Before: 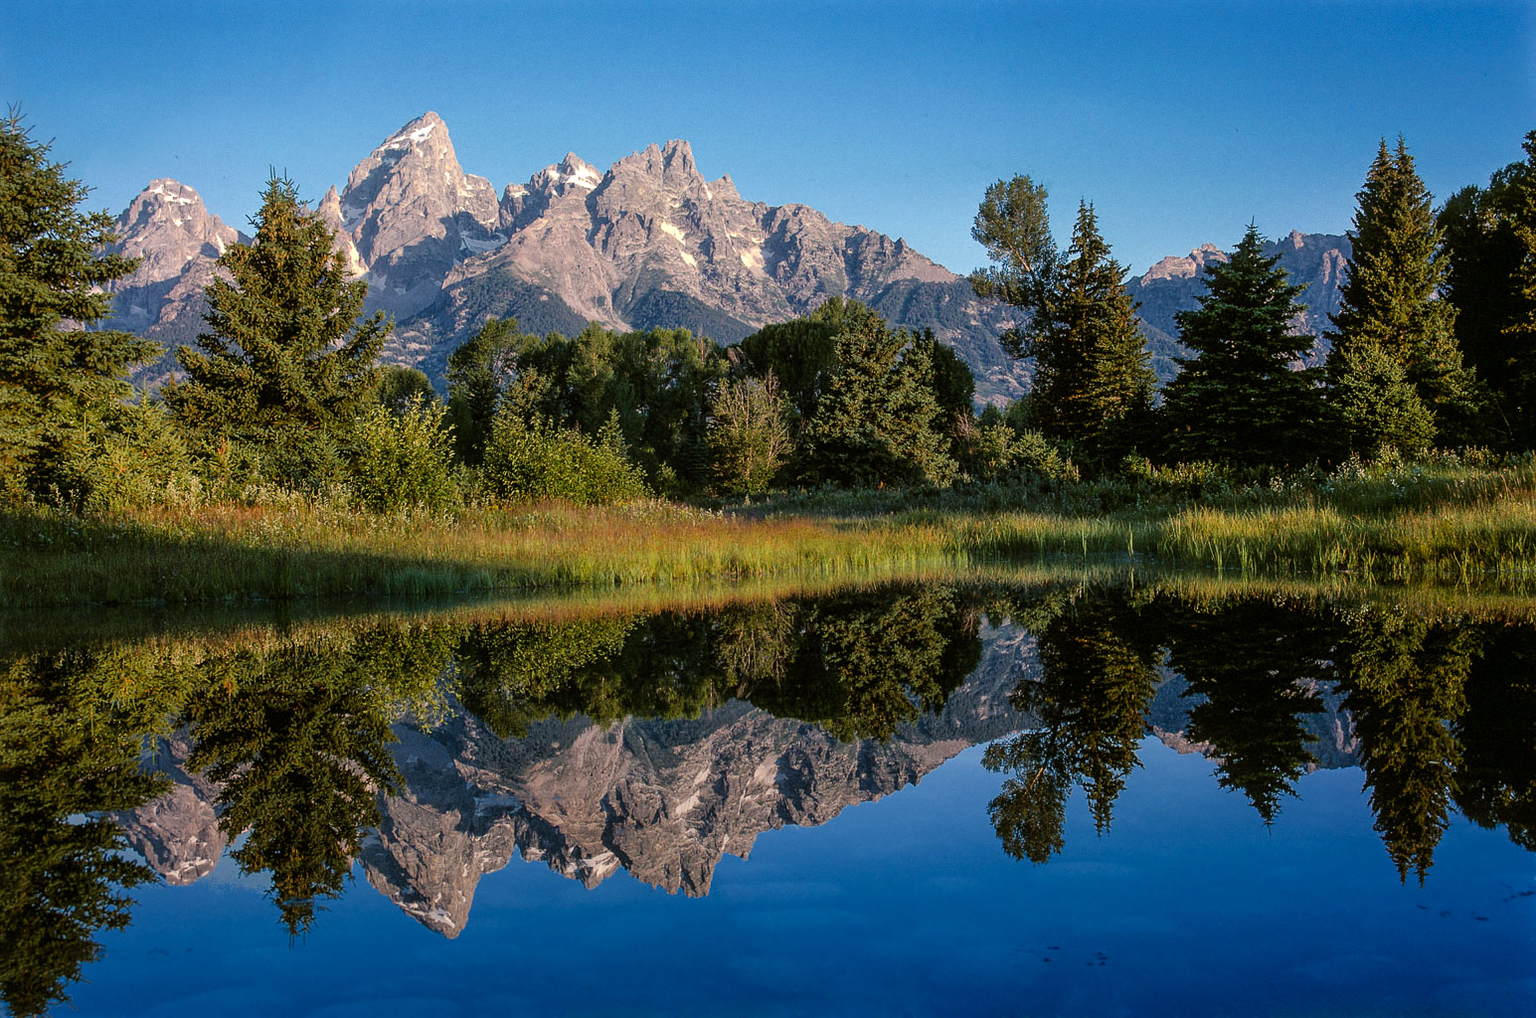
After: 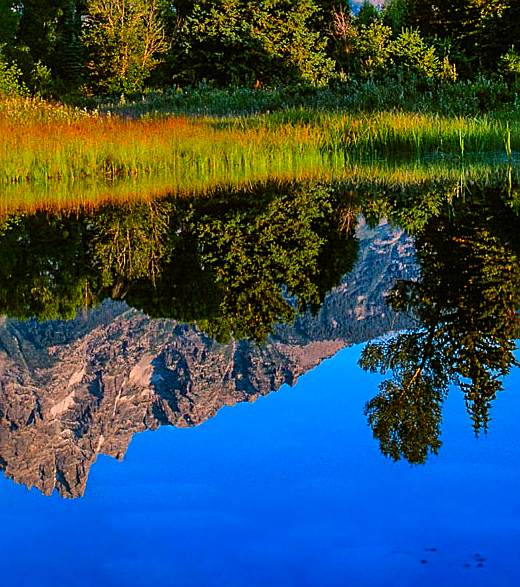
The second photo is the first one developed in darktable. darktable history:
crop: left 40.722%, top 39.536%, right 25.6%, bottom 3.132%
color correction: highlights b* 0.069, saturation 2.12
shadows and highlights: shadows 40.05, highlights -53.09, low approximation 0.01, soften with gaussian
sharpen: on, module defaults
